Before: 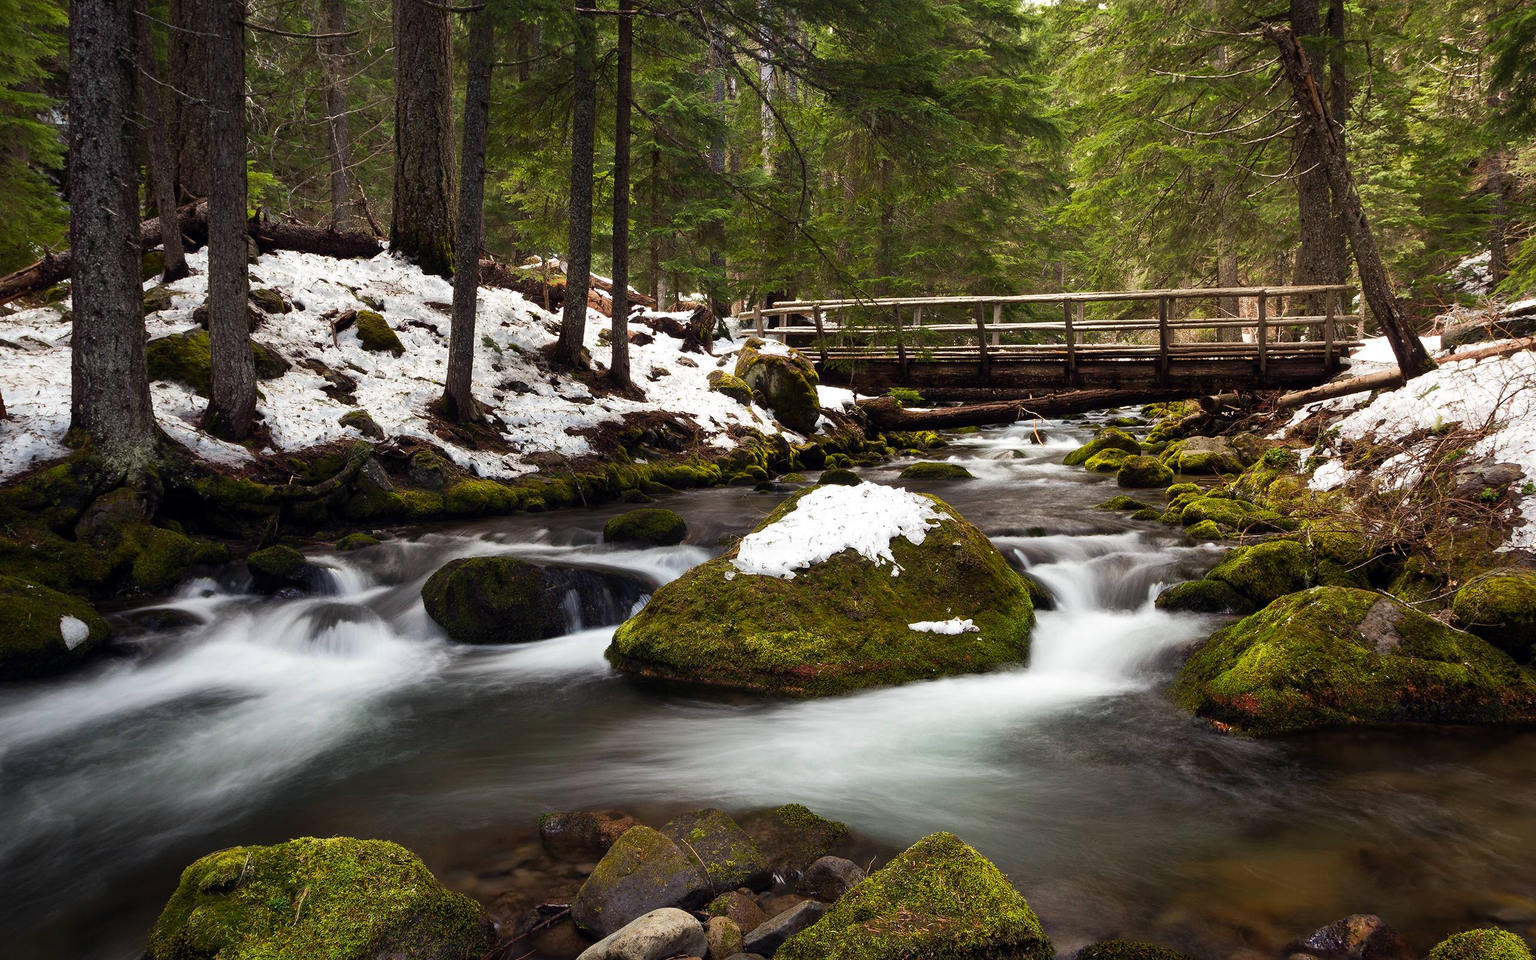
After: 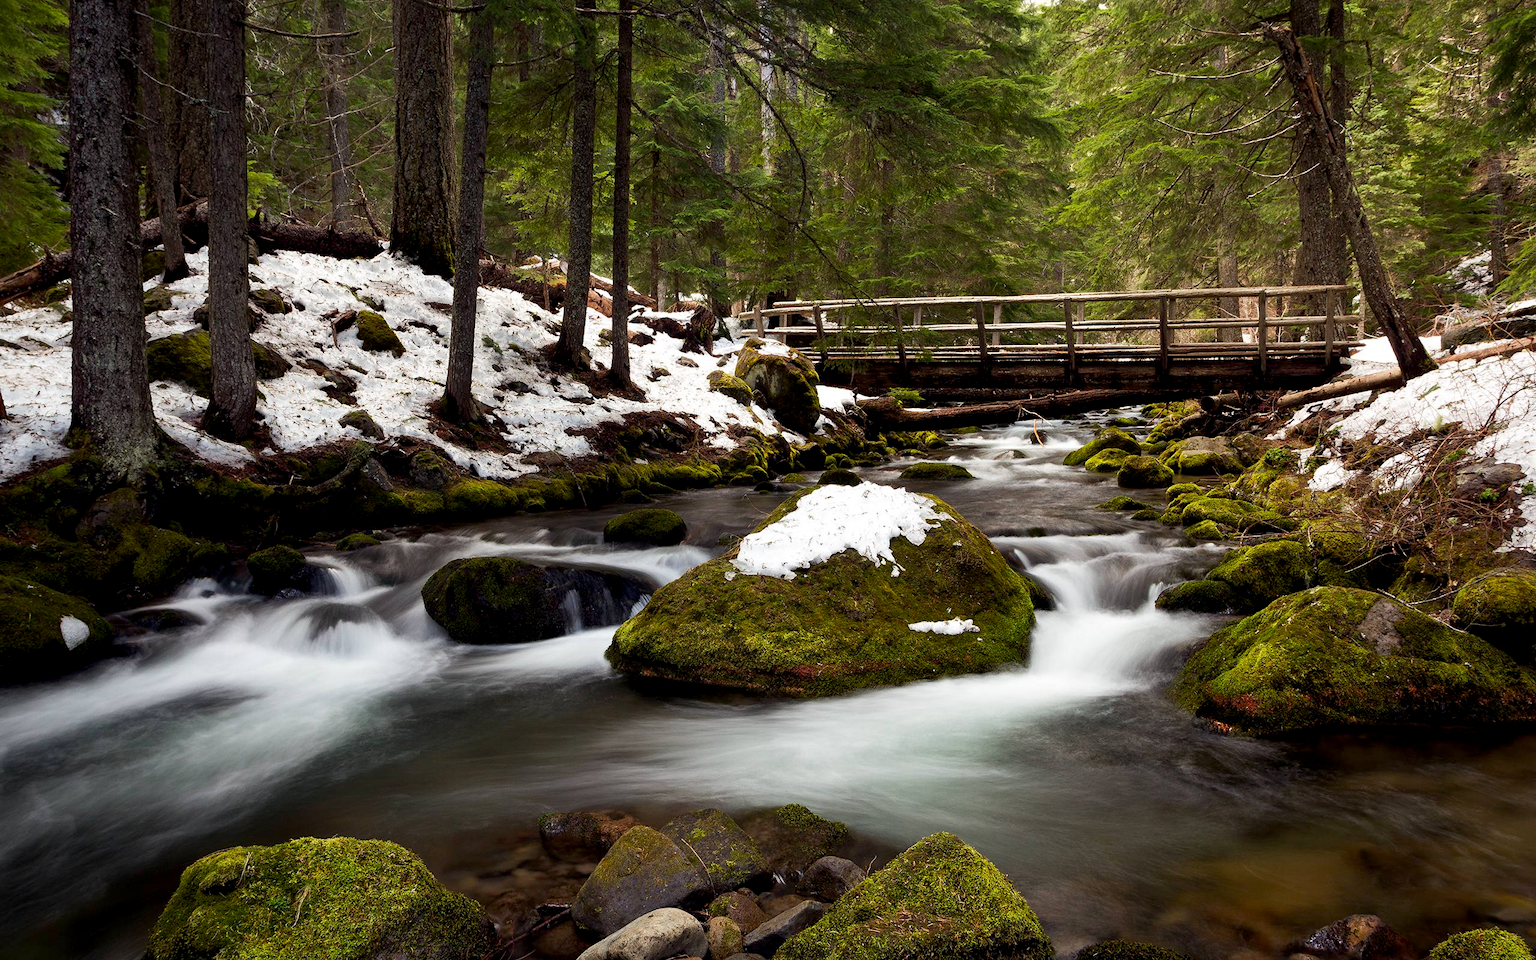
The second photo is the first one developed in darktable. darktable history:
exposure: black level correction 0.005, exposure 0.001 EV, compensate highlight preservation false
